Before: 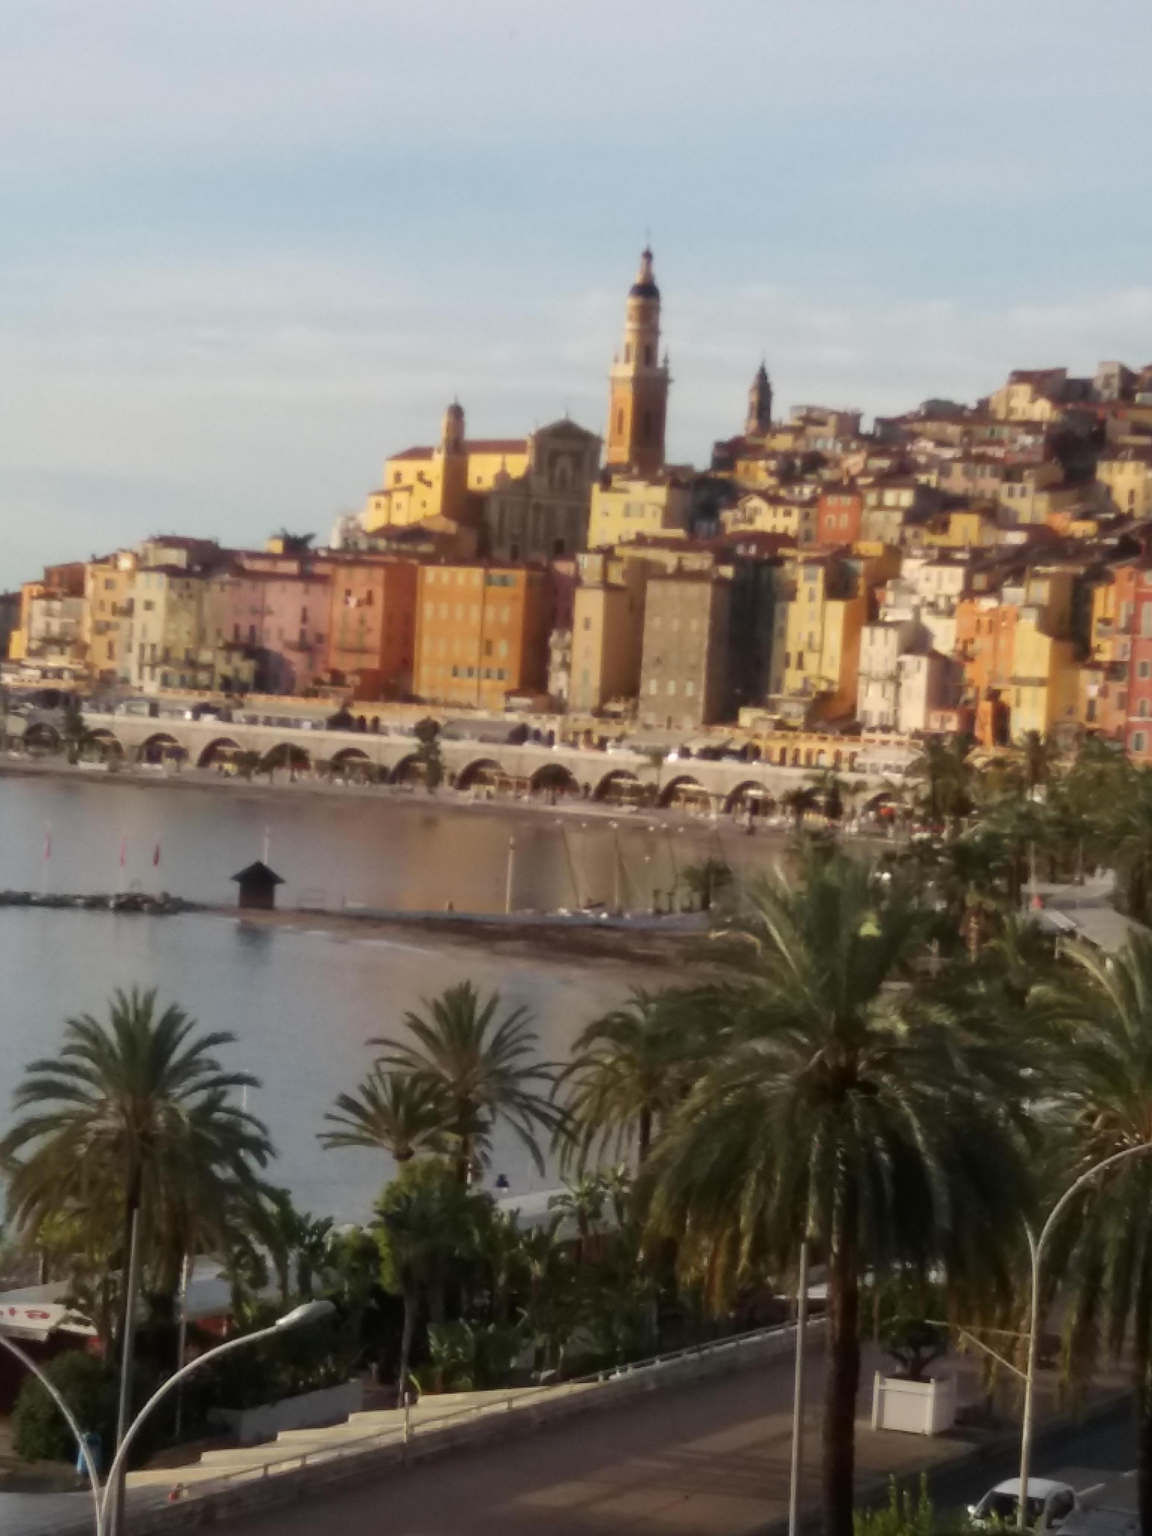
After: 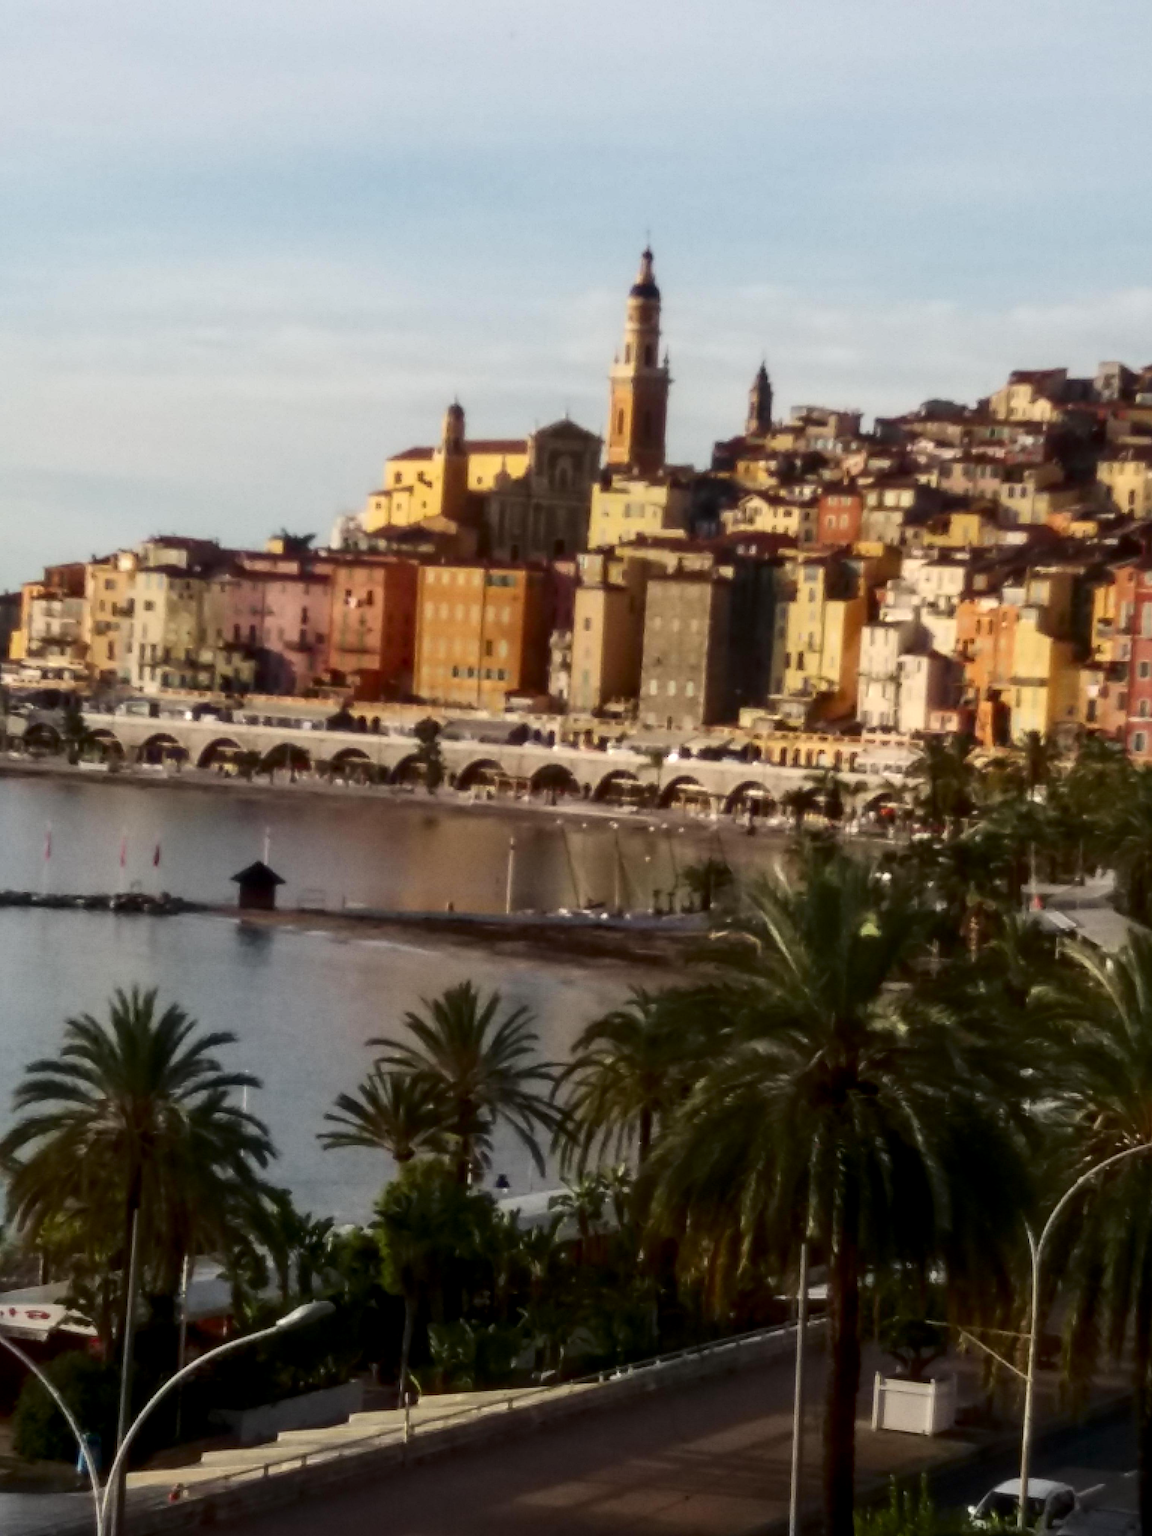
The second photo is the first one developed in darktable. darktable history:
local contrast: on, module defaults
contrast brightness saturation: contrast 0.205, brightness -0.101, saturation 0.099
